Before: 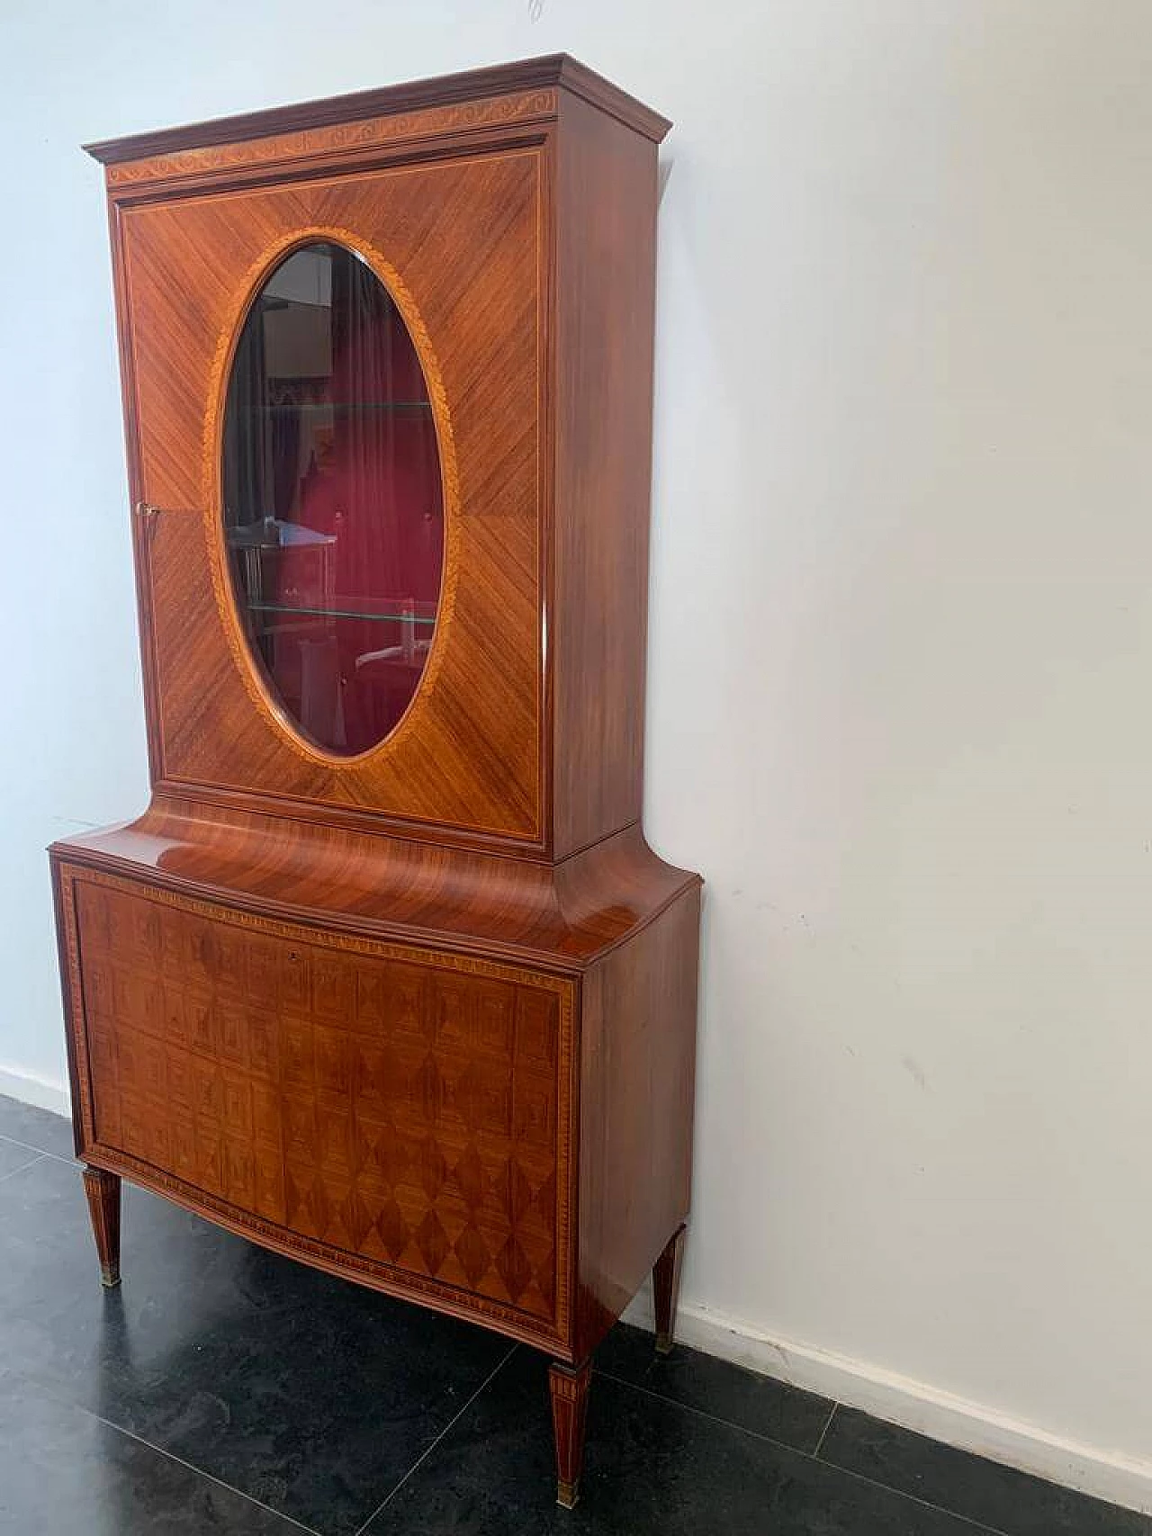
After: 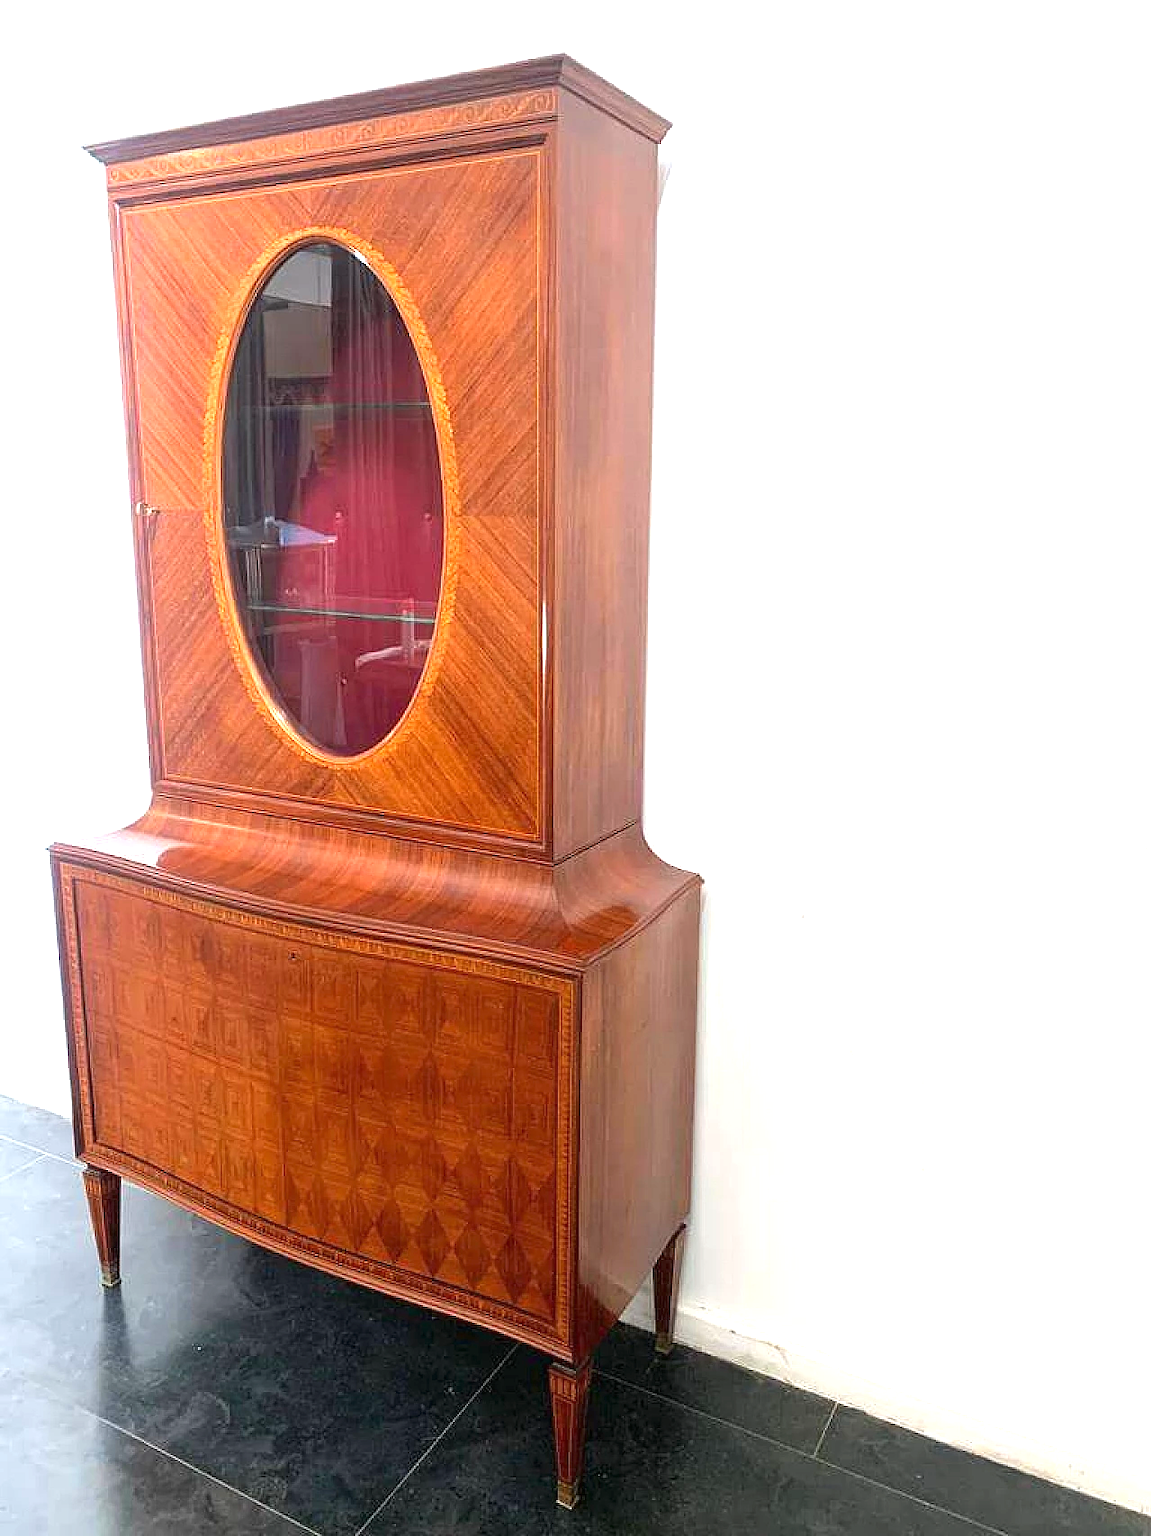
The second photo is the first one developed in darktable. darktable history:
exposure: black level correction 0, exposure 1.327 EV, compensate highlight preservation false
